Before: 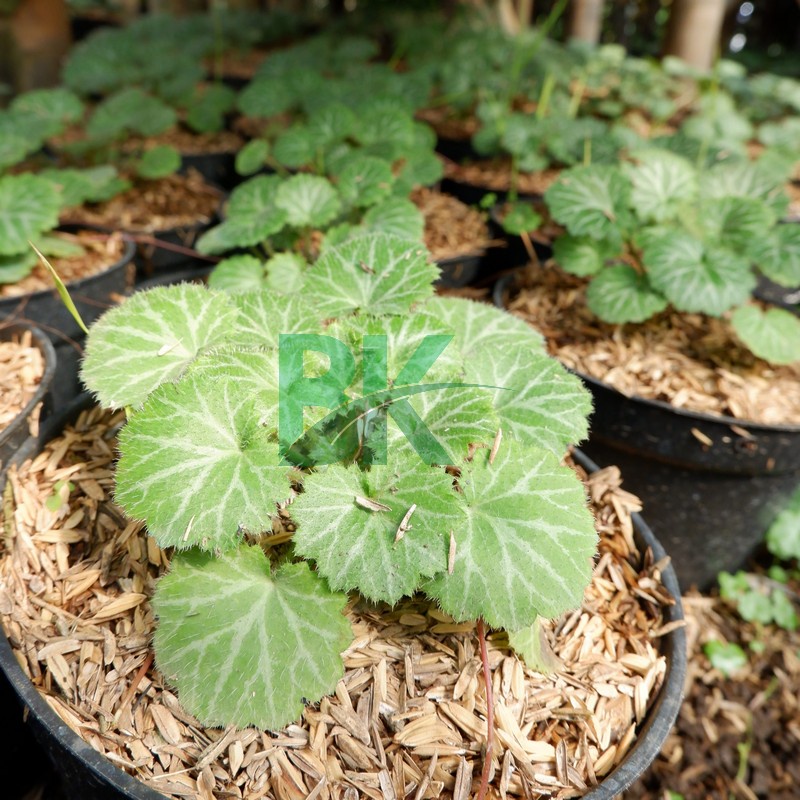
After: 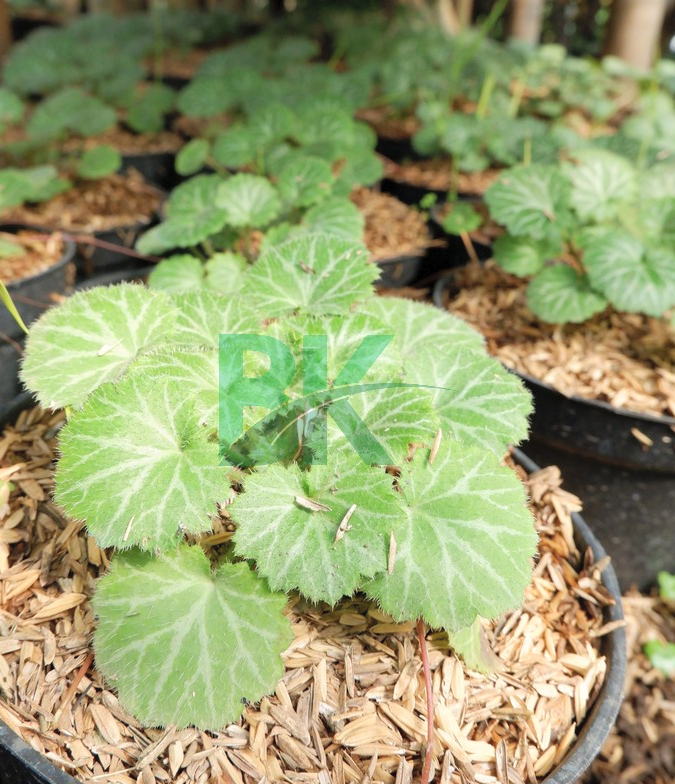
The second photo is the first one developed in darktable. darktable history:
crop: left 7.598%, right 7.873%
contrast brightness saturation: brightness 0.15
